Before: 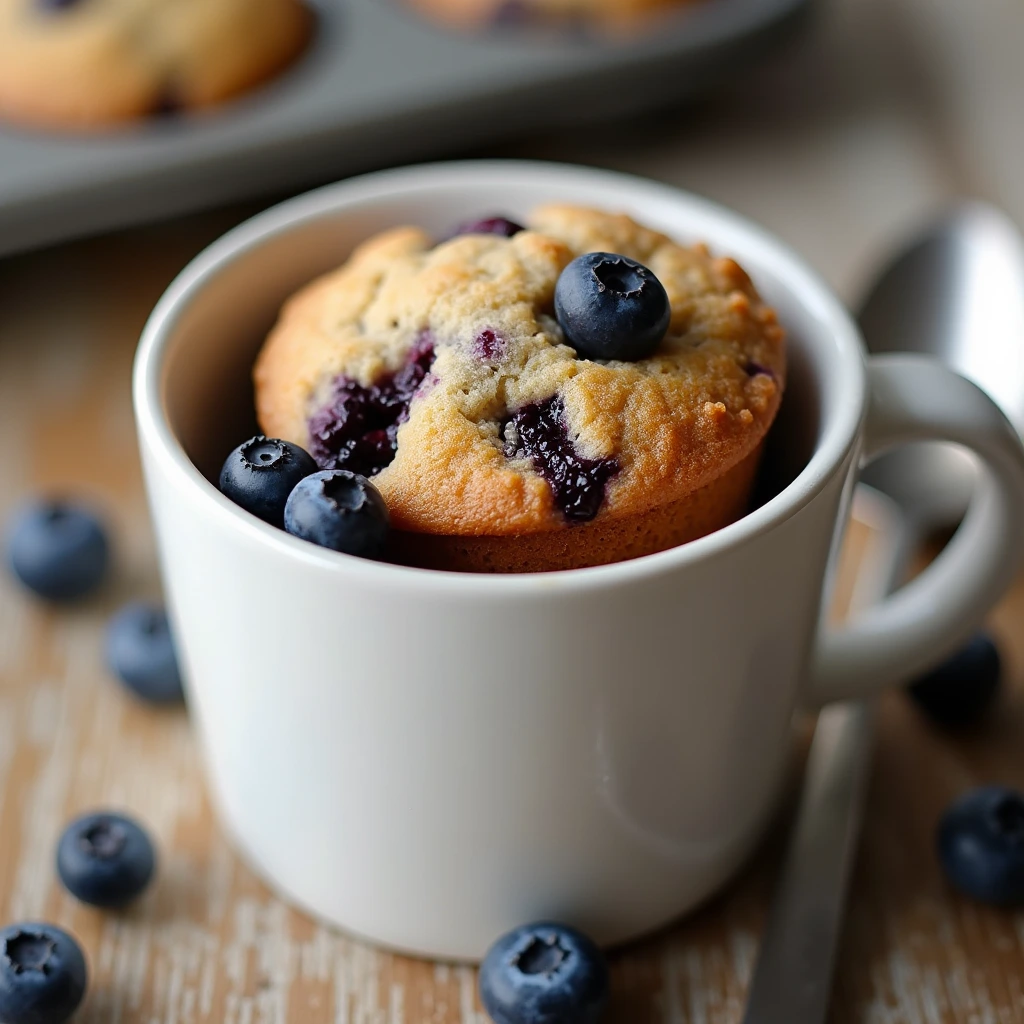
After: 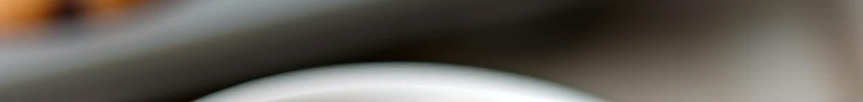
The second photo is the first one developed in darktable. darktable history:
crop and rotate: left 9.644%, top 9.491%, right 6.021%, bottom 80.509%
exposure: exposure 0.559 EV, compensate highlight preservation false
